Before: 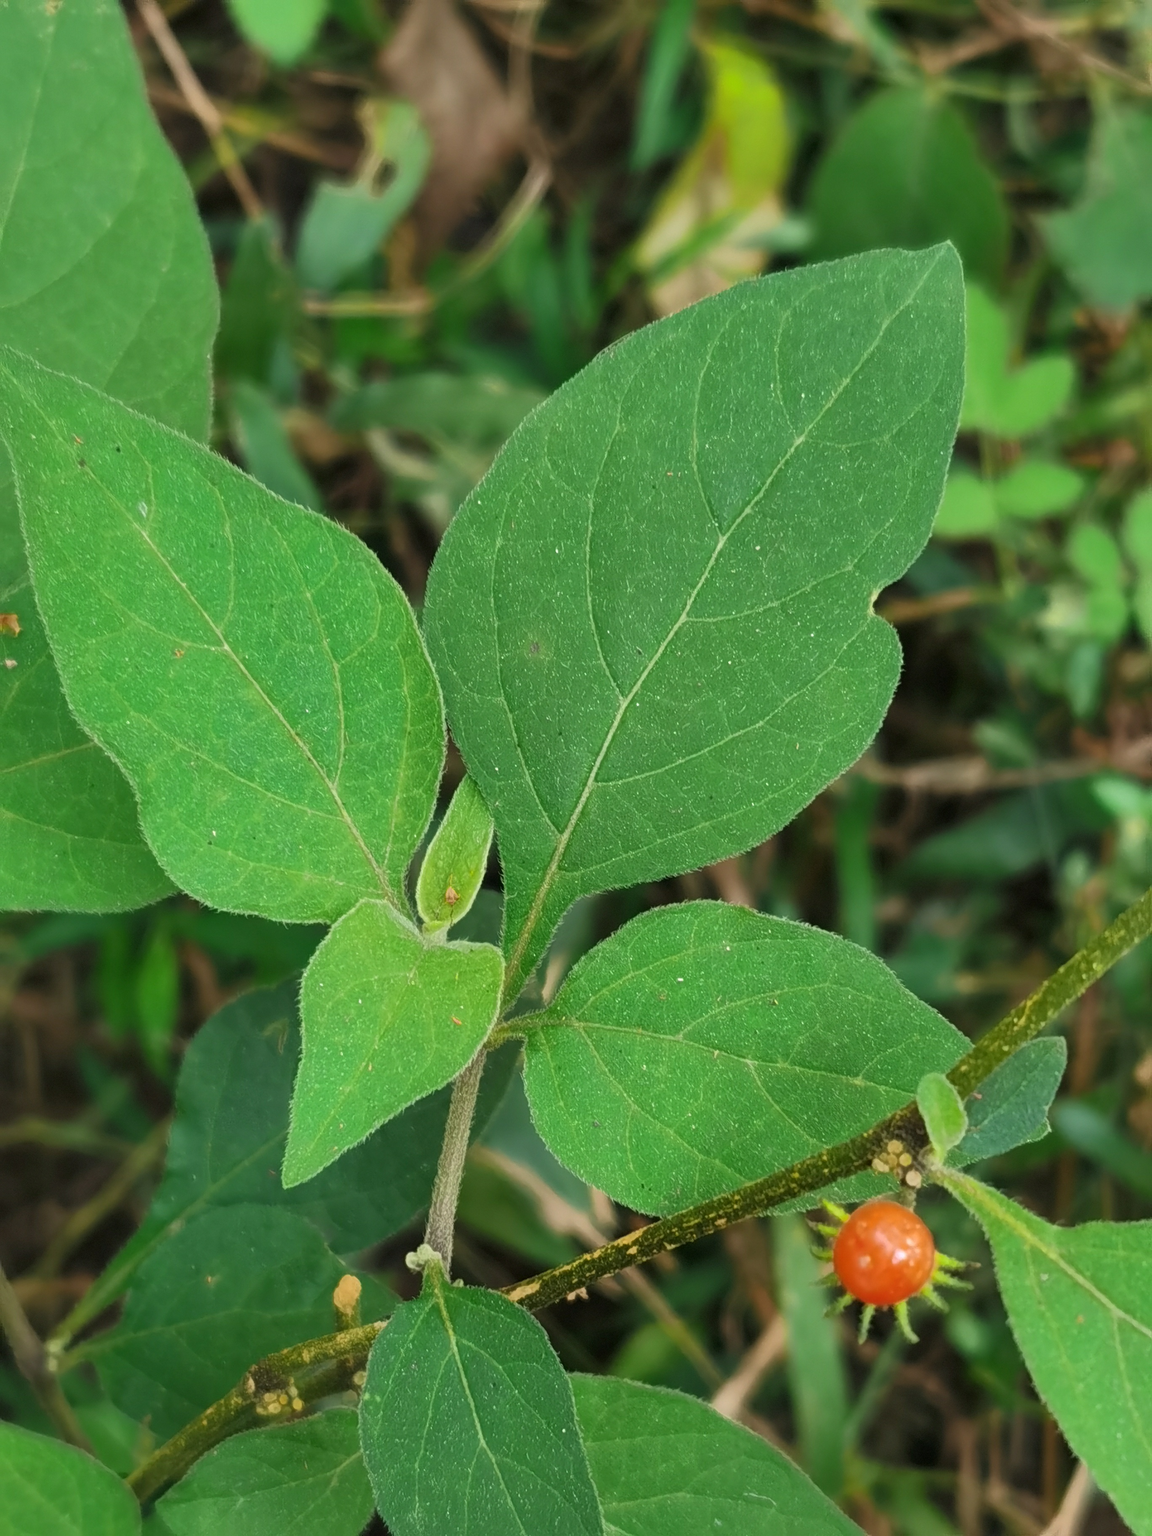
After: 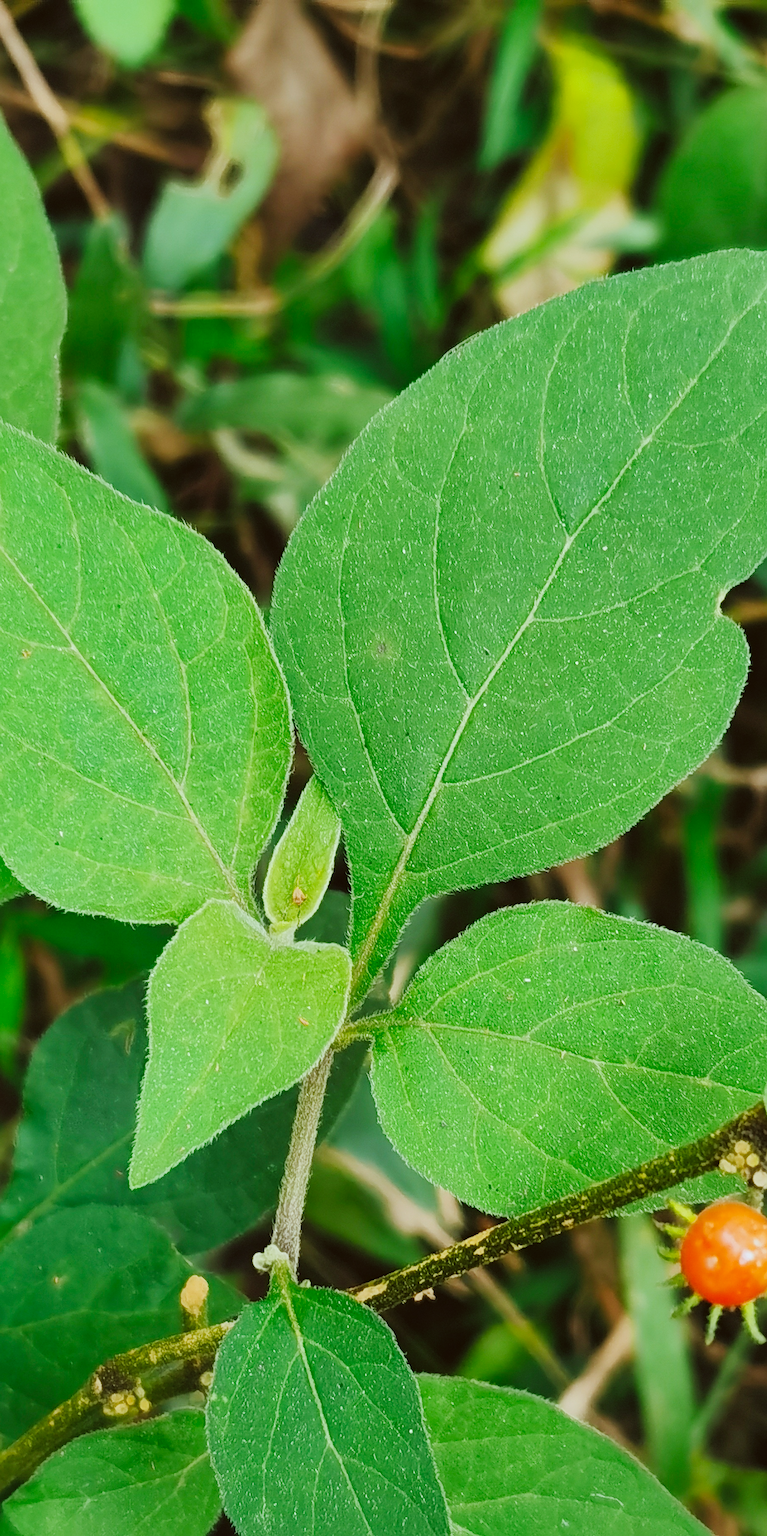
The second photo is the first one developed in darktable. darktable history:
exposure: black level correction 0.001, compensate exposure bias true, compensate highlight preservation false
crop and rotate: left 13.331%, right 20.037%
color correction: highlights a* -5.03, highlights b* -3.18, shadows a* 4.1, shadows b* 4.37
base curve: curves: ch0 [(0, 0) (0.989, 0.992)], preserve colors none
sharpen: on, module defaults
tone curve: curves: ch0 [(0, 0.03) (0.113, 0.087) (0.207, 0.184) (0.515, 0.612) (0.712, 0.793) (1, 0.946)]; ch1 [(0, 0) (0.172, 0.123) (0.317, 0.279) (0.414, 0.382) (0.476, 0.479) (0.505, 0.498) (0.534, 0.534) (0.621, 0.65) (0.709, 0.764) (1, 1)]; ch2 [(0, 0) (0.411, 0.424) (0.505, 0.505) (0.521, 0.524) (0.537, 0.57) (0.65, 0.699) (1, 1)], preserve colors none
